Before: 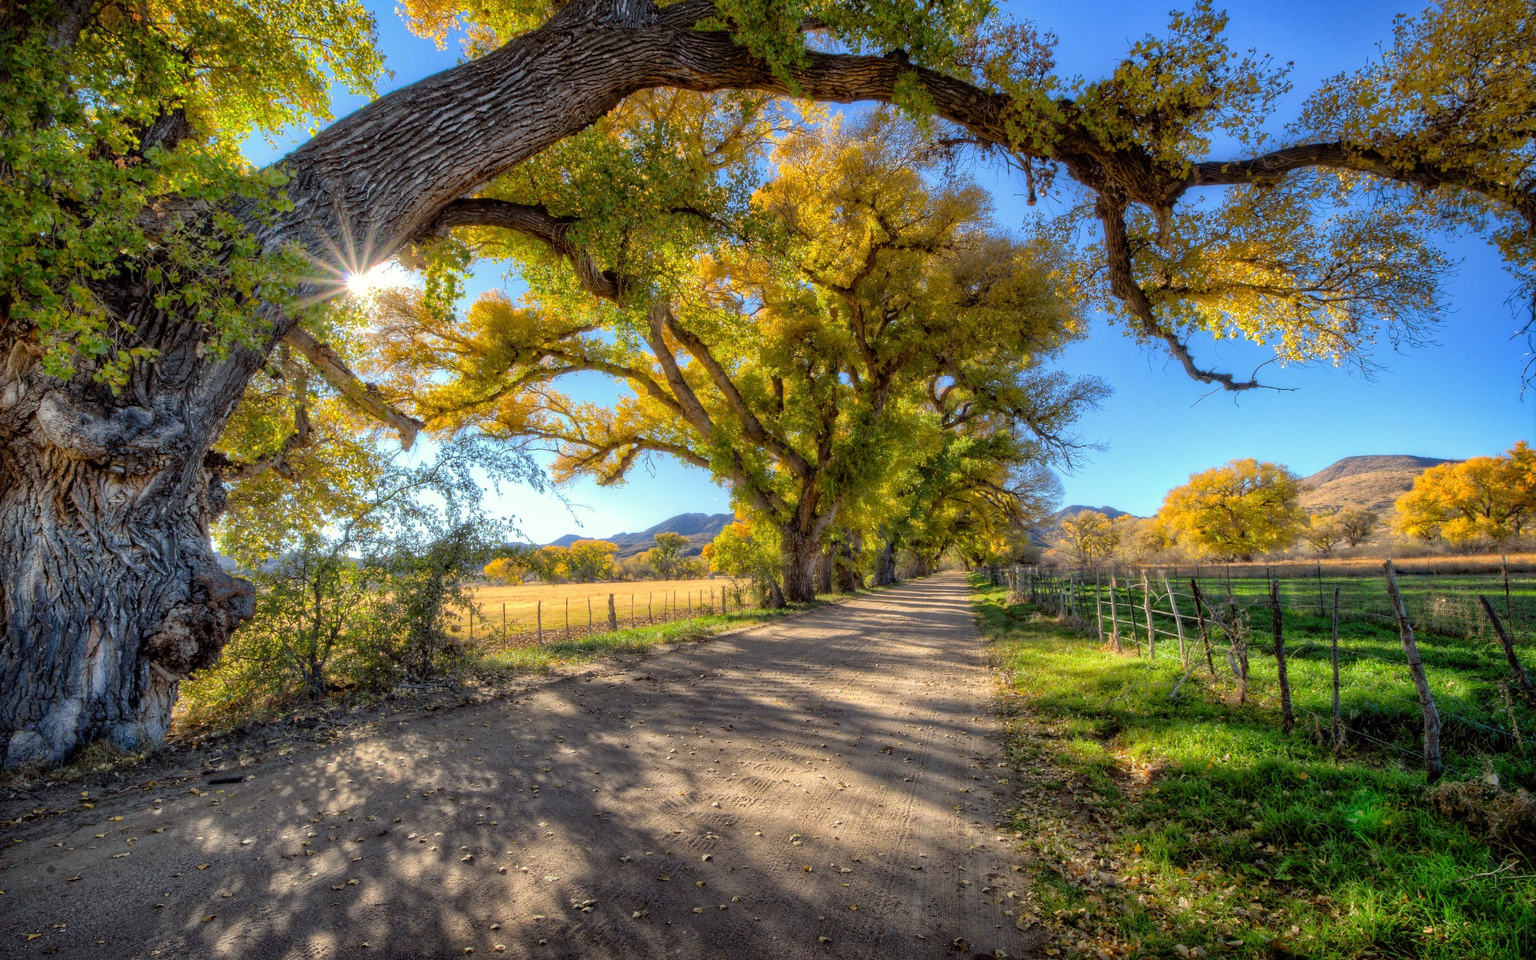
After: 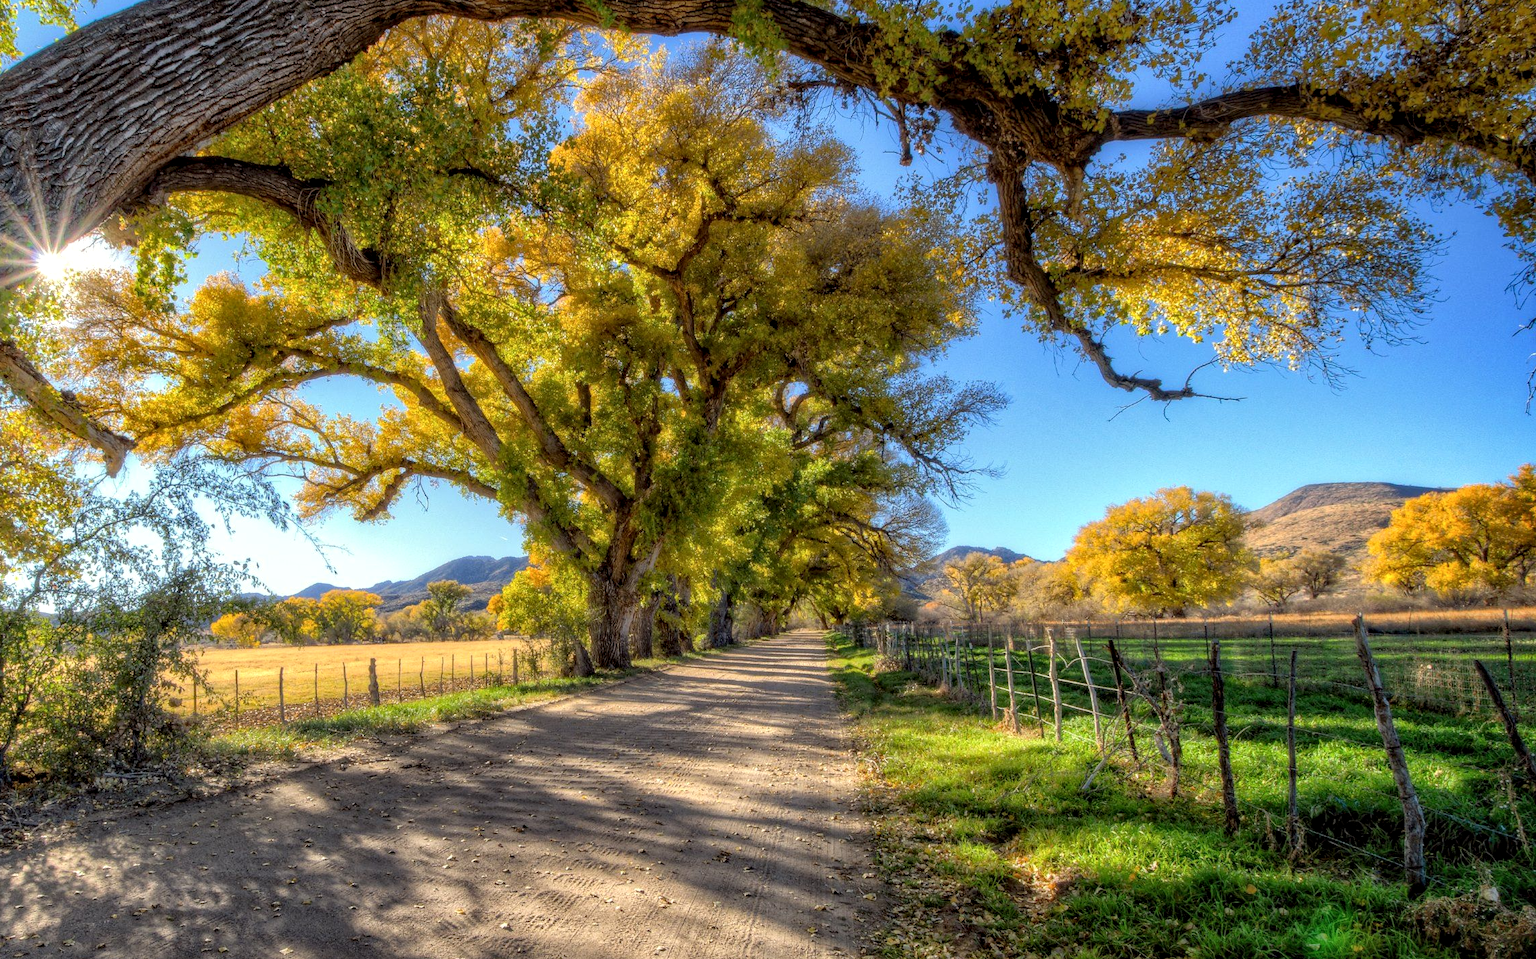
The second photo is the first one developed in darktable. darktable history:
local contrast: on, module defaults
crop and rotate: left 20.708%, top 7.878%, right 0.486%, bottom 13.336%
